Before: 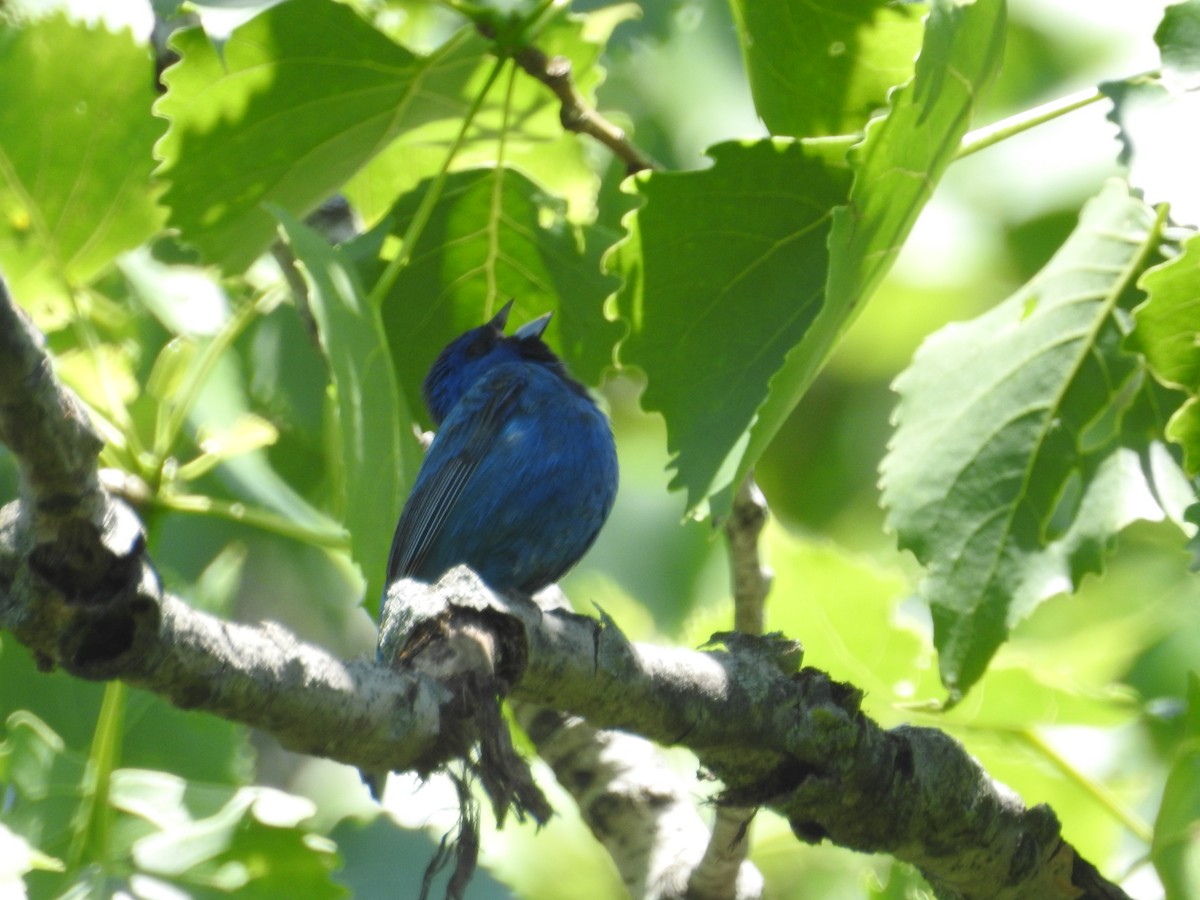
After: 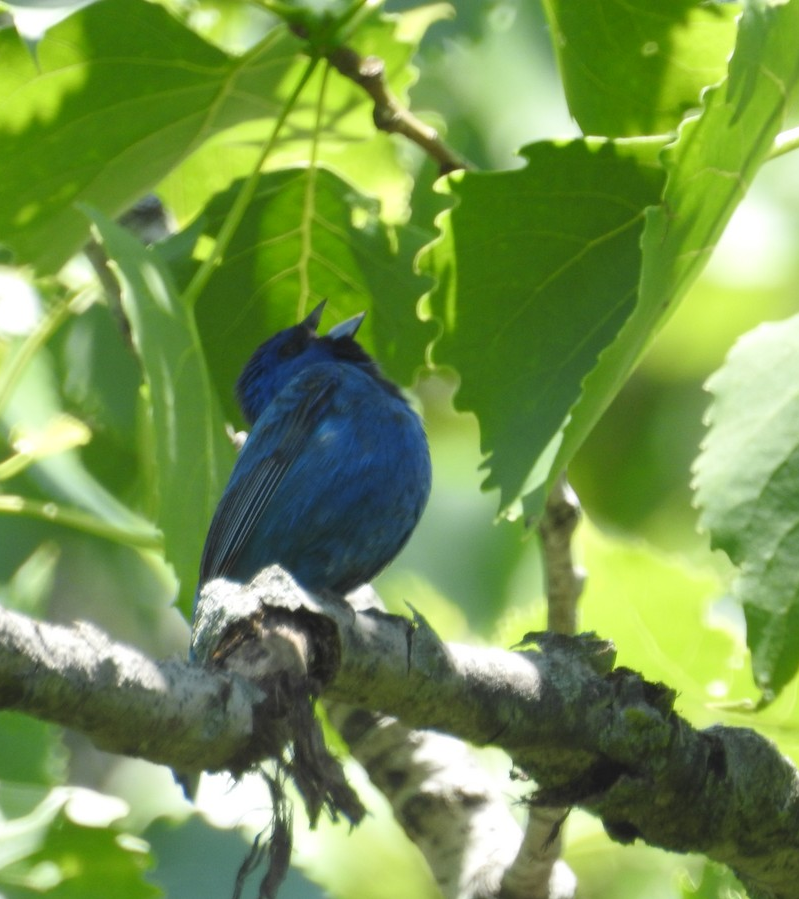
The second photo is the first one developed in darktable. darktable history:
crop and rotate: left 15.614%, right 17.734%
